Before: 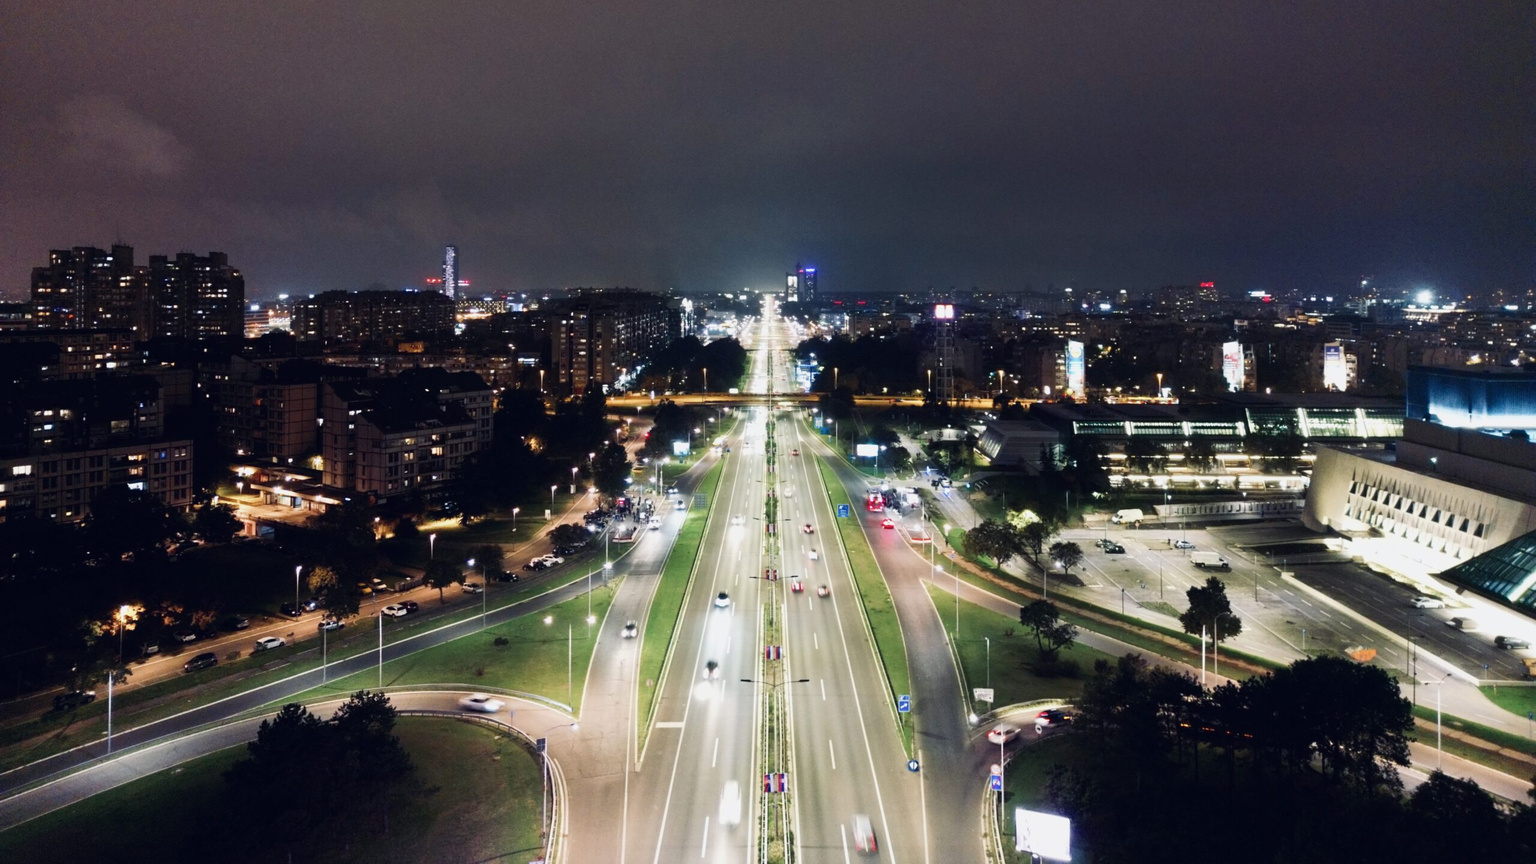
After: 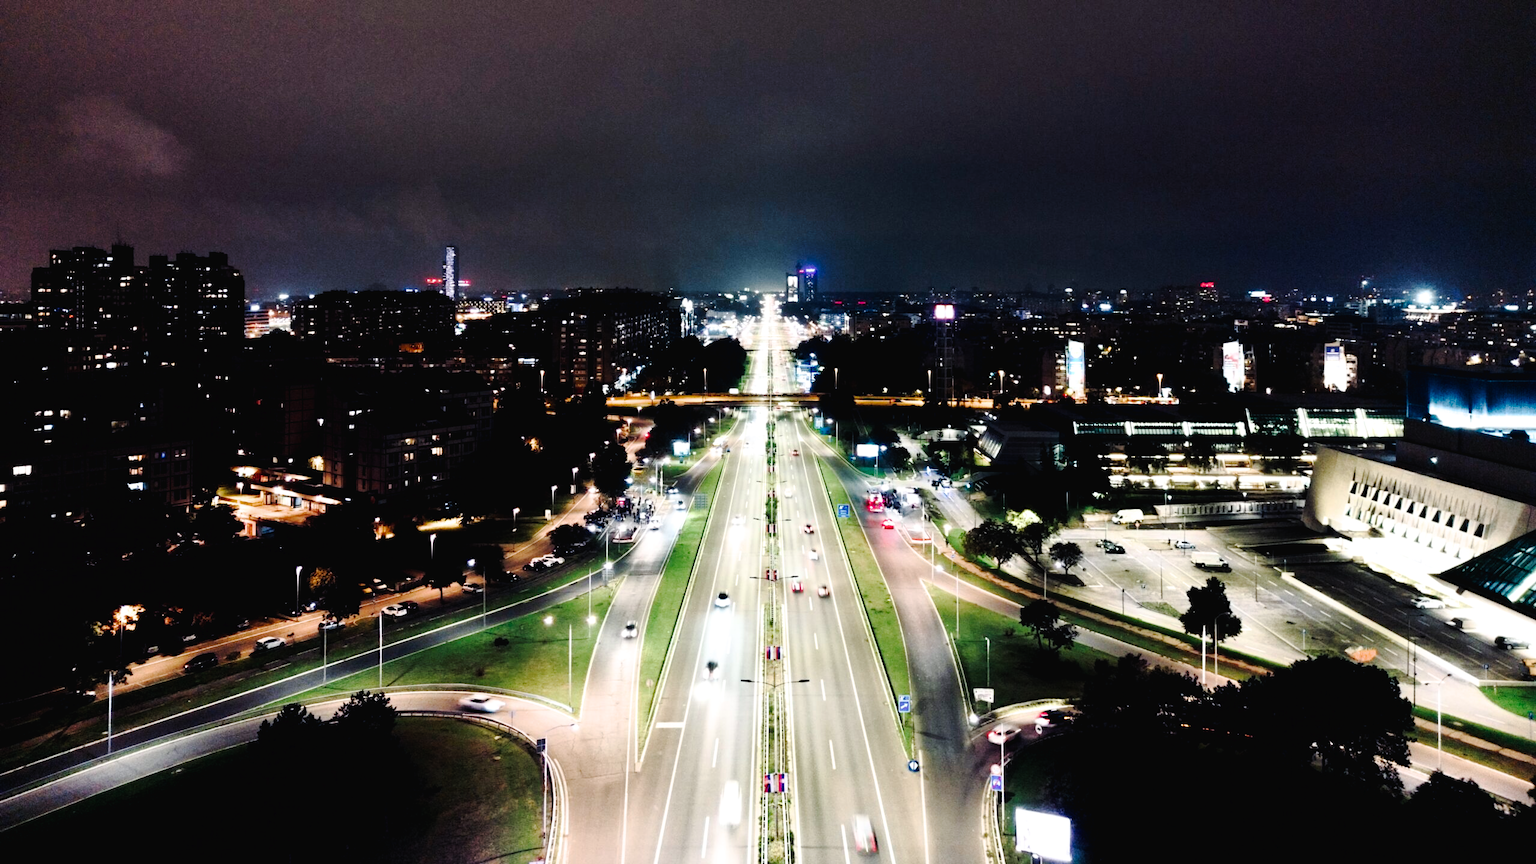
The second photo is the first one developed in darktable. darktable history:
tone equalizer: on, module defaults
tone curve: curves: ch0 [(0, 0) (0.003, 0.019) (0.011, 0.02) (0.025, 0.019) (0.044, 0.027) (0.069, 0.038) (0.1, 0.056) (0.136, 0.089) (0.177, 0.137) (0.224, 0.187) (0.277, 0.259) (0.335, 0.343) (0.399, 0.437) (0.468, 0.532) (0.543, 0.613) (0.623, 0.685) (0.709, 0.752) (0.801, 0.822) (0.898, 0.9) (1, 1)], preserve colors none
filmic rgb: white relative exposure 2.2 EV, hardness 6.97
